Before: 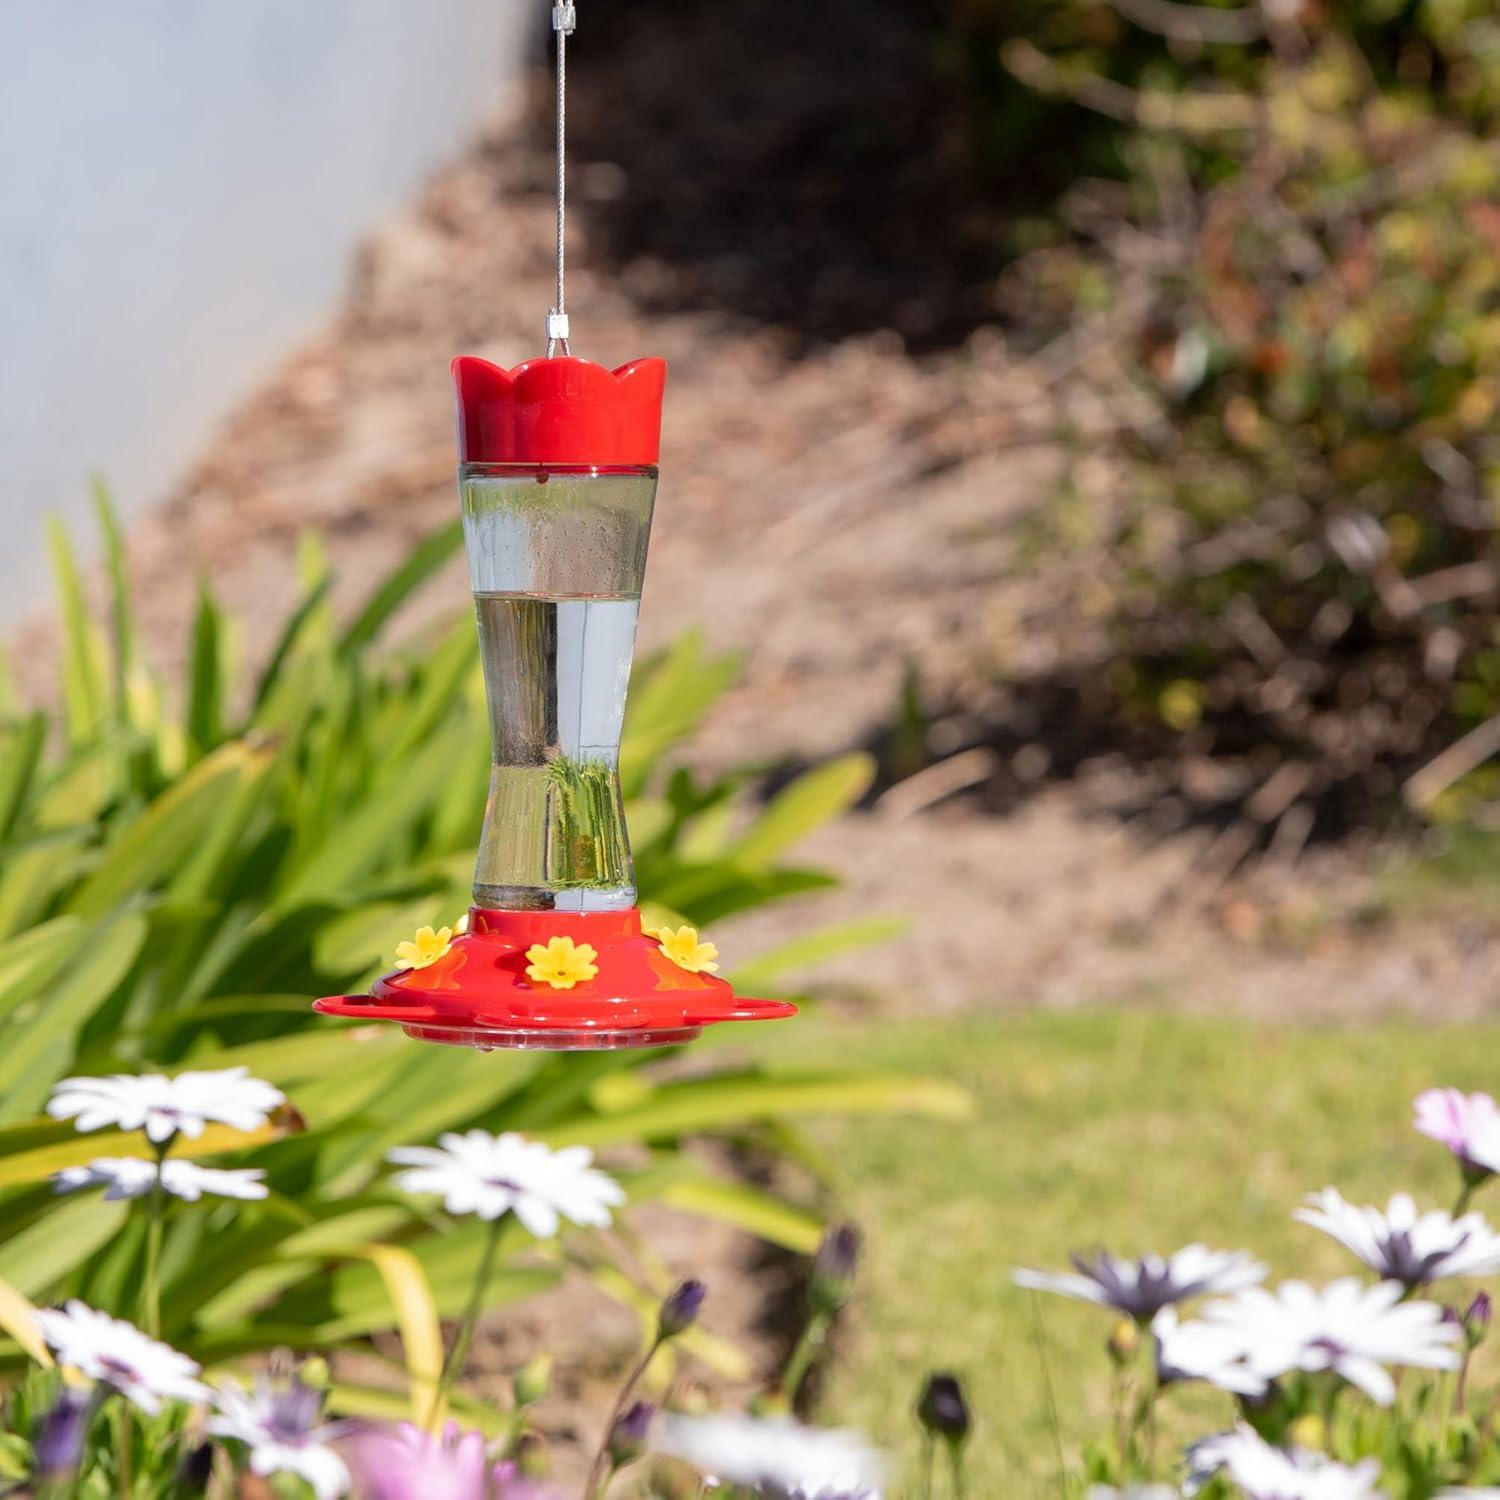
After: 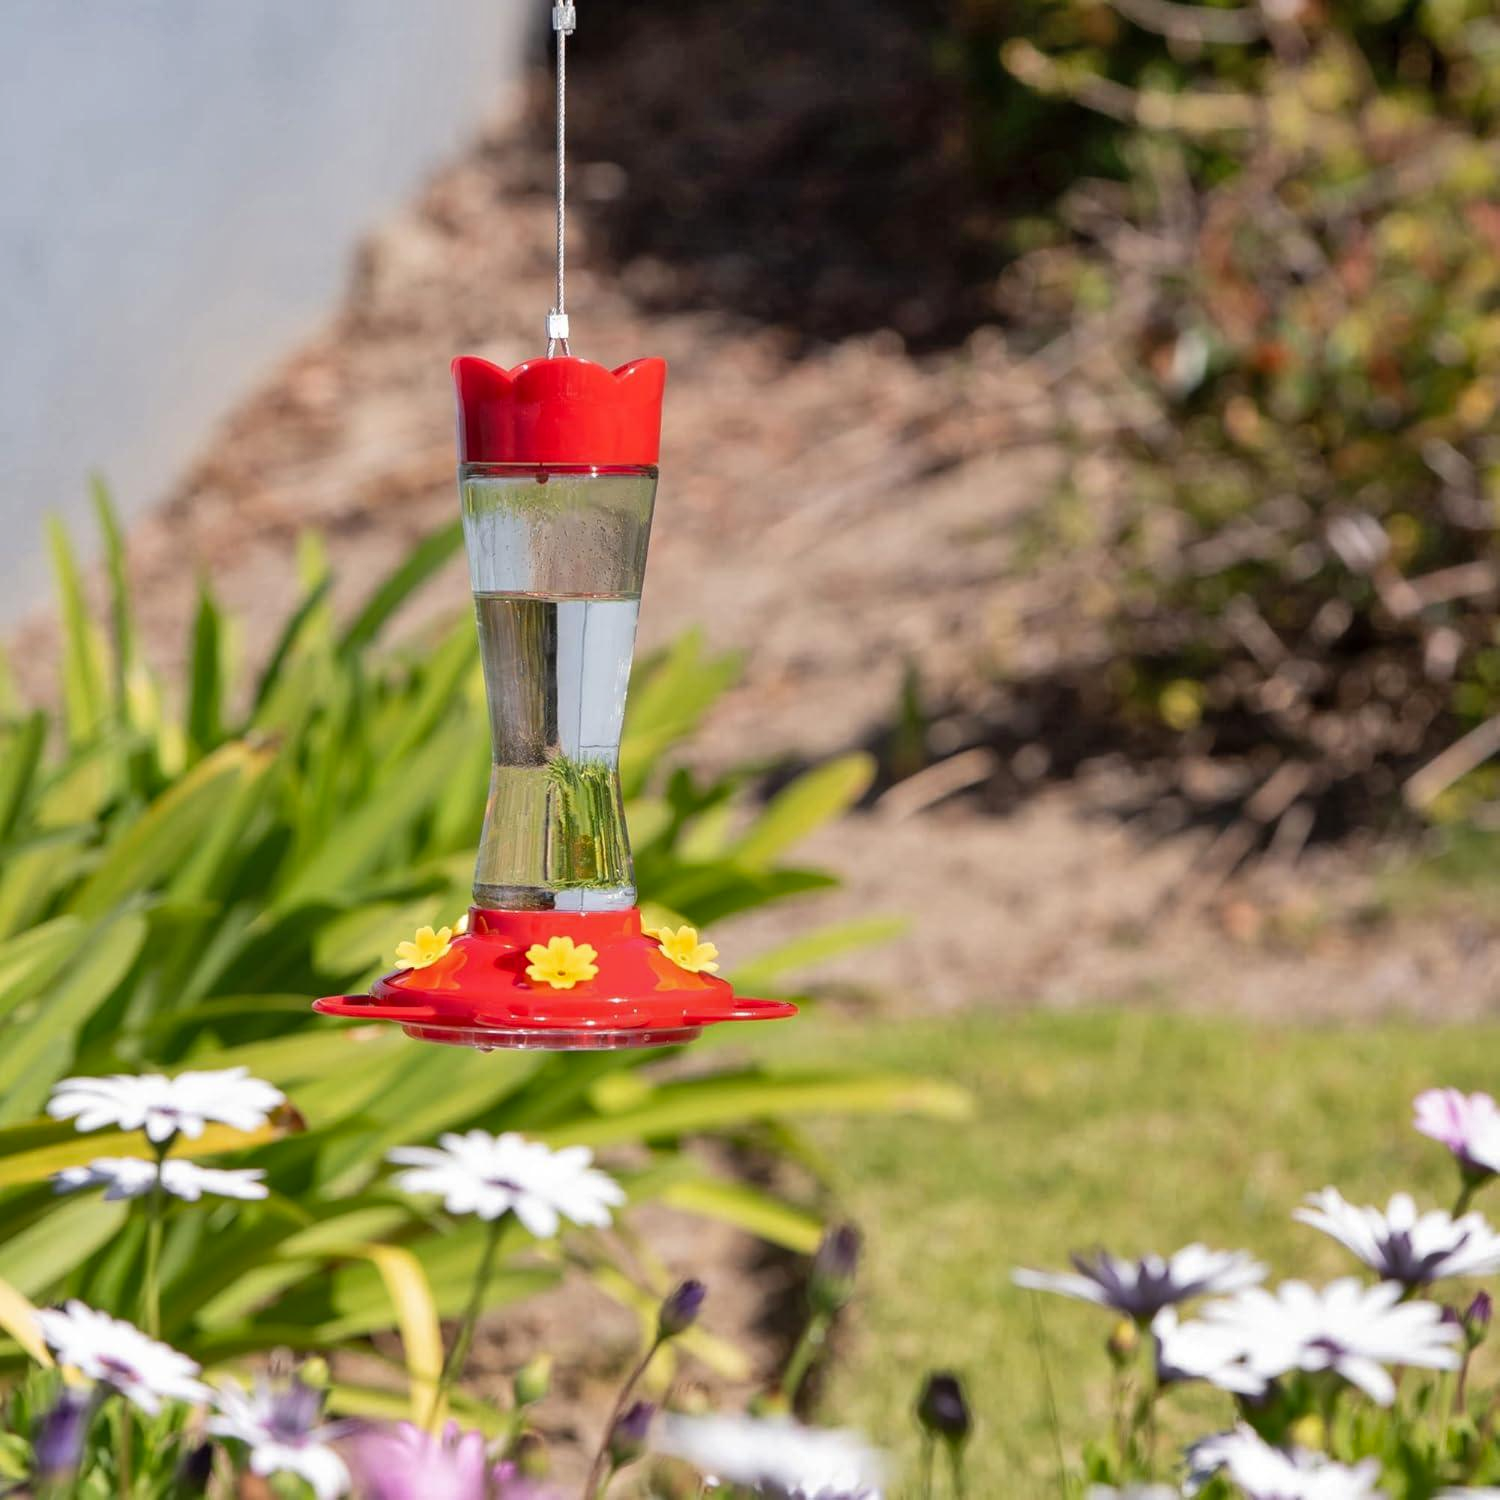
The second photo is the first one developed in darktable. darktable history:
shadows and highlights: soften with gaussian
exposure: exposure 0 EV, compensate highlight preservation false
